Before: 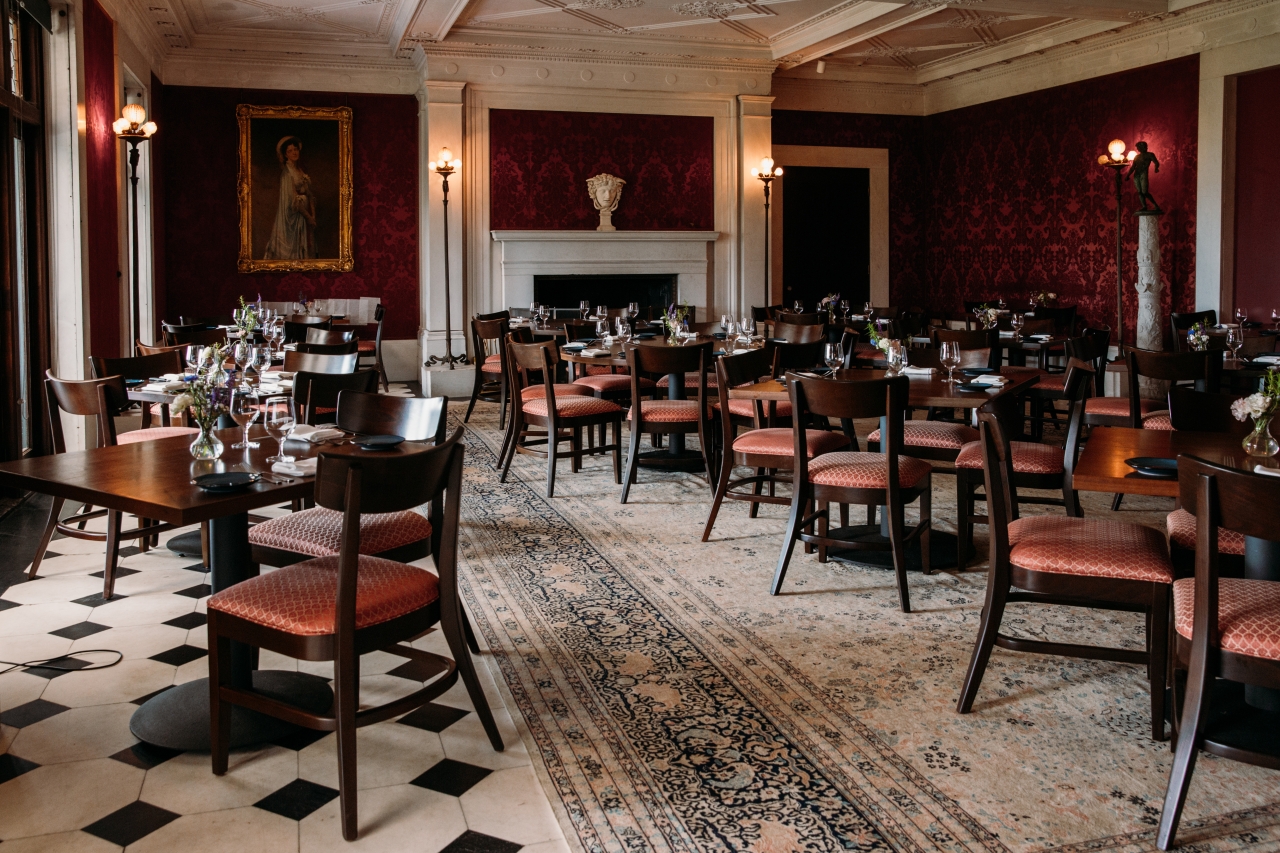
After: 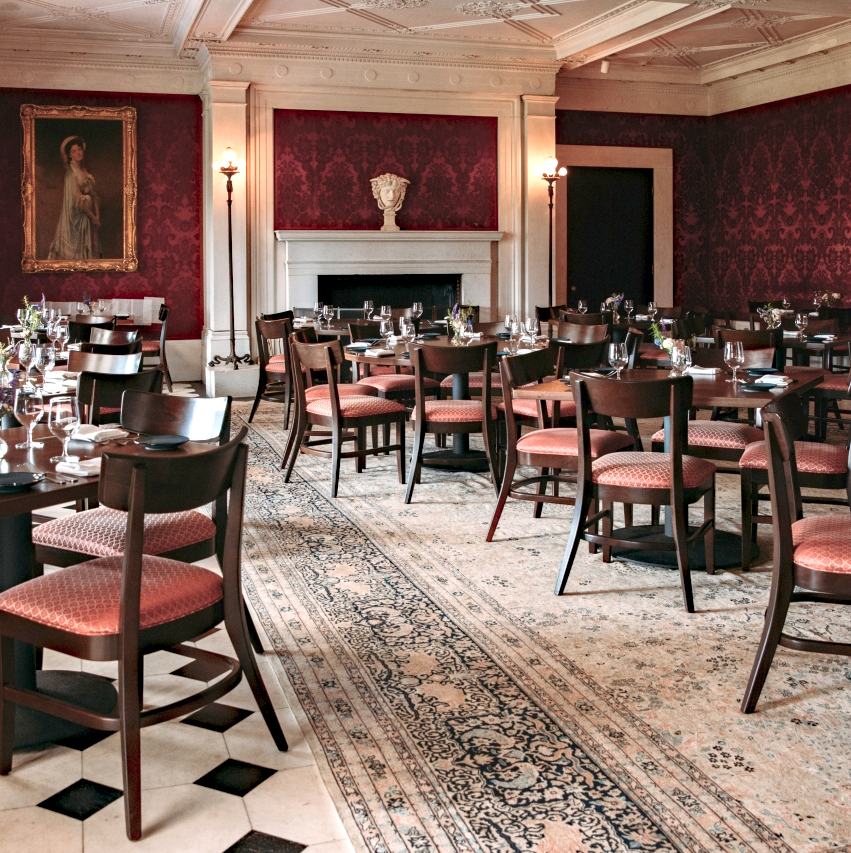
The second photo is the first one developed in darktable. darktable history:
haze removal: adaptive false
color balance rgb: perceptual saturation grading › global saturation -27.94%, hue shift -2.27°, contrast -21.26%
crop: left 16.899%, right 16.556%
exposure: black level correction 0, exposure 1.388 EV, compensate exposure bias true, compensate highlight preservation false
